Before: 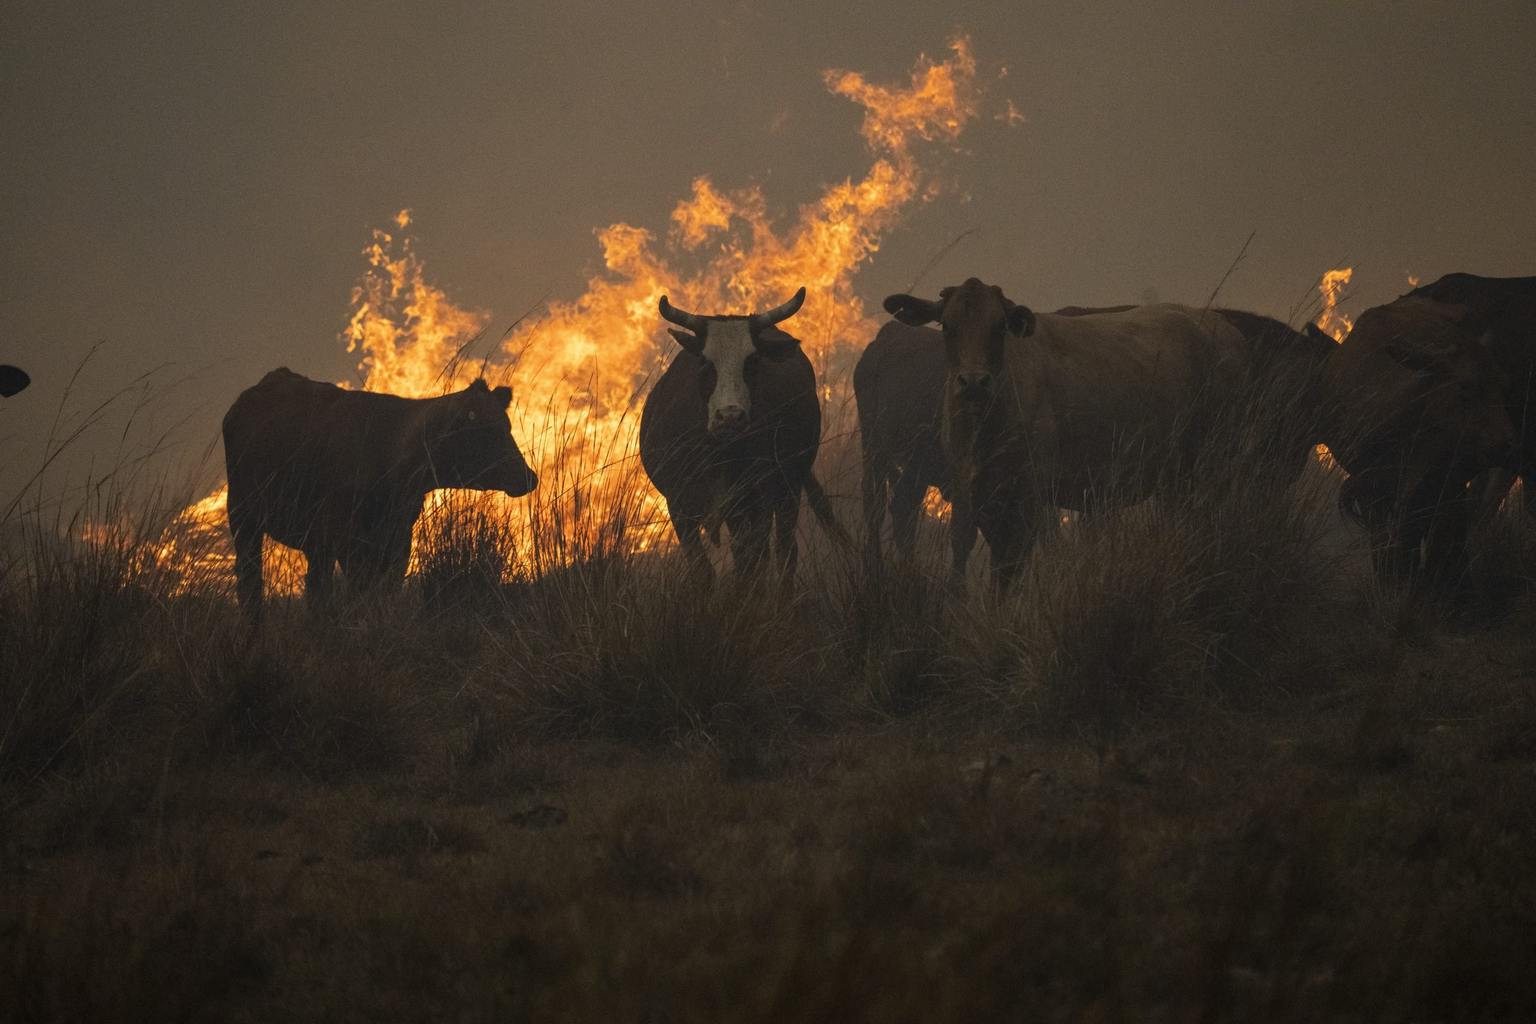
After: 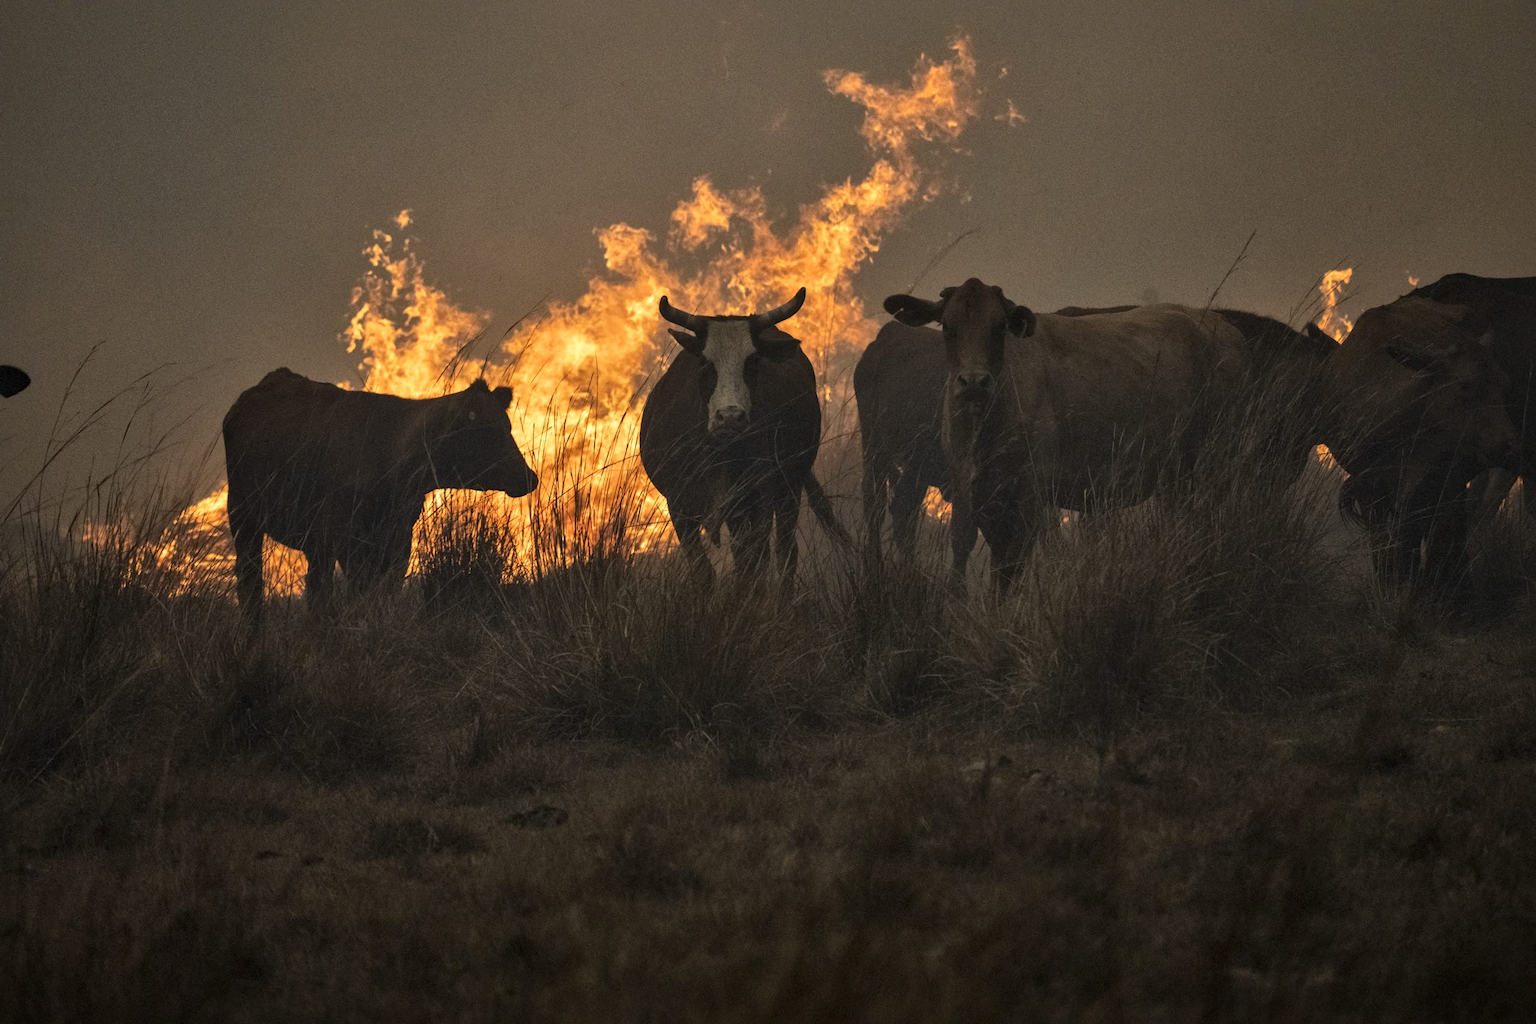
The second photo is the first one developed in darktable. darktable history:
local contrast: mode bilateral grid, contrast 25, coarseness 60, detail 151%, midtone range 0.2
sharpen: radius 2.883, amount 0.868, threshold 47.523
